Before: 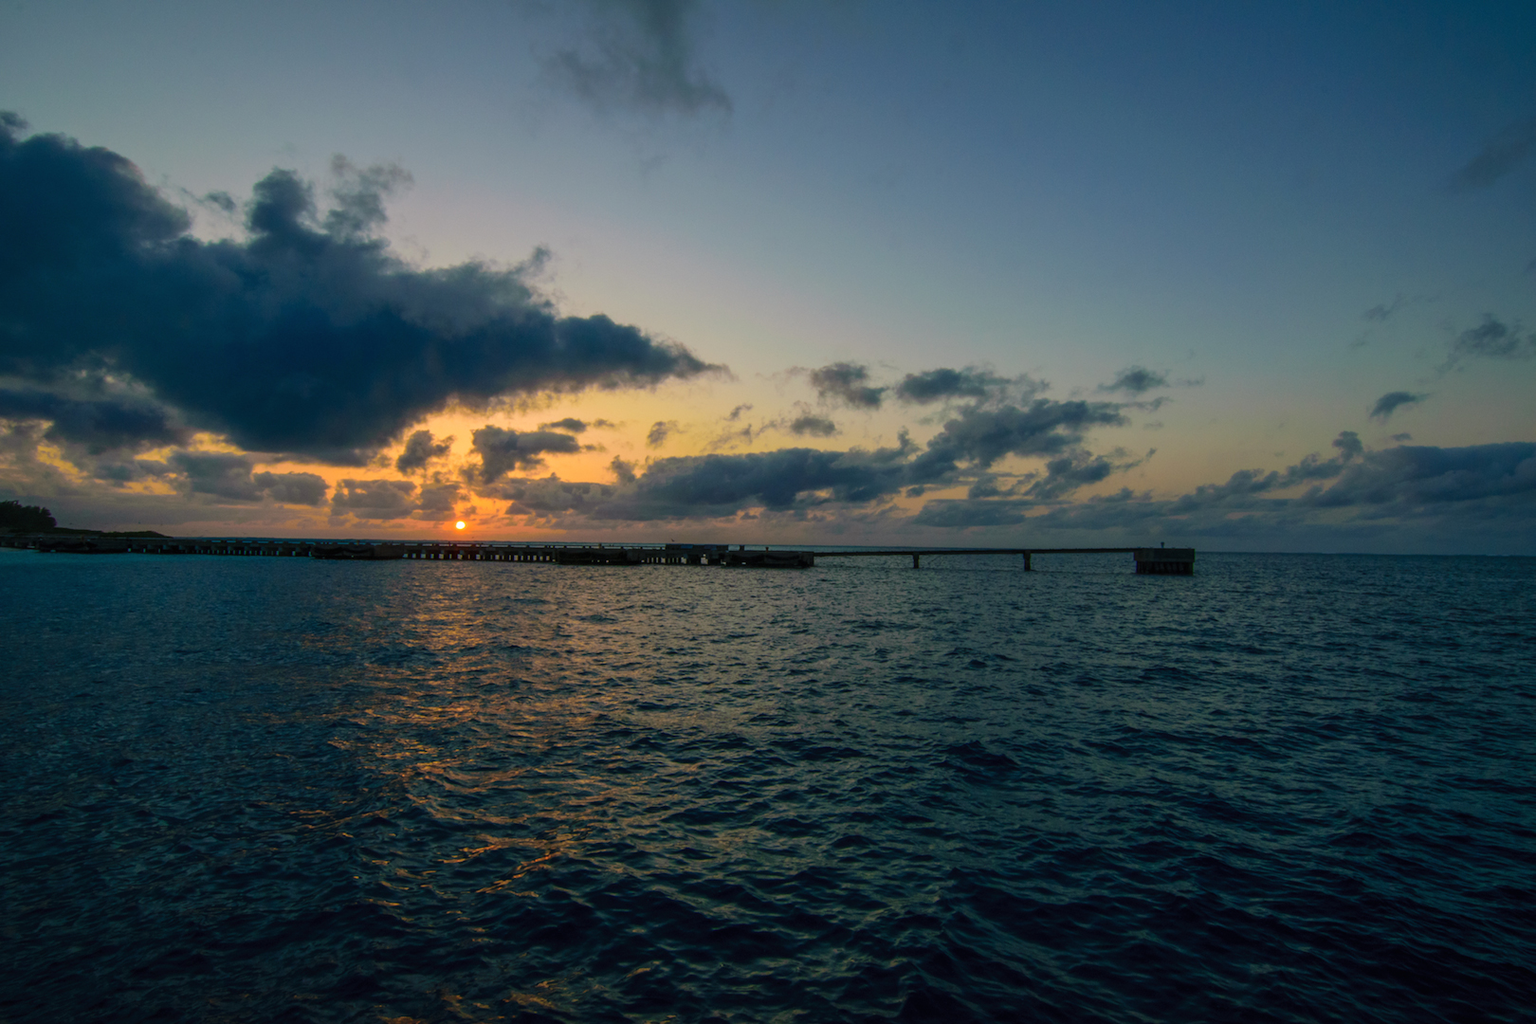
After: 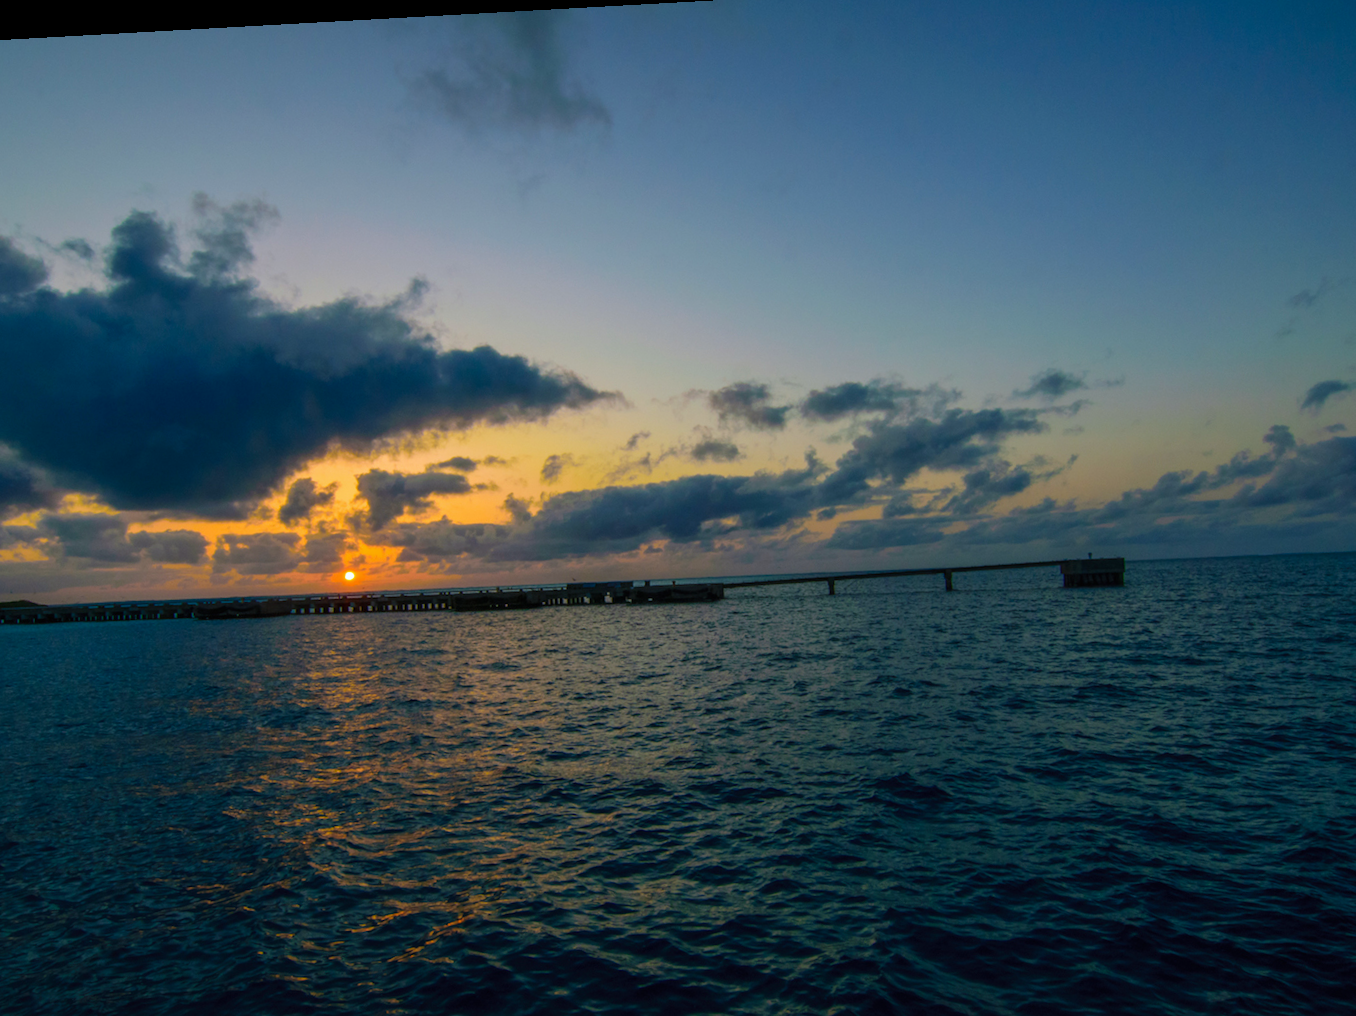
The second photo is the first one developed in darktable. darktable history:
white balance: red 0.974, blue 1.044
crop: left 9.929%, top 3.475%, right 9.188%, bottom 9.529%
color balance rgb: perceptual saturation grading › global saturation 10%, global vibrance 20%
rotate and perspective: rotation -3.18°, automatic cropping off
